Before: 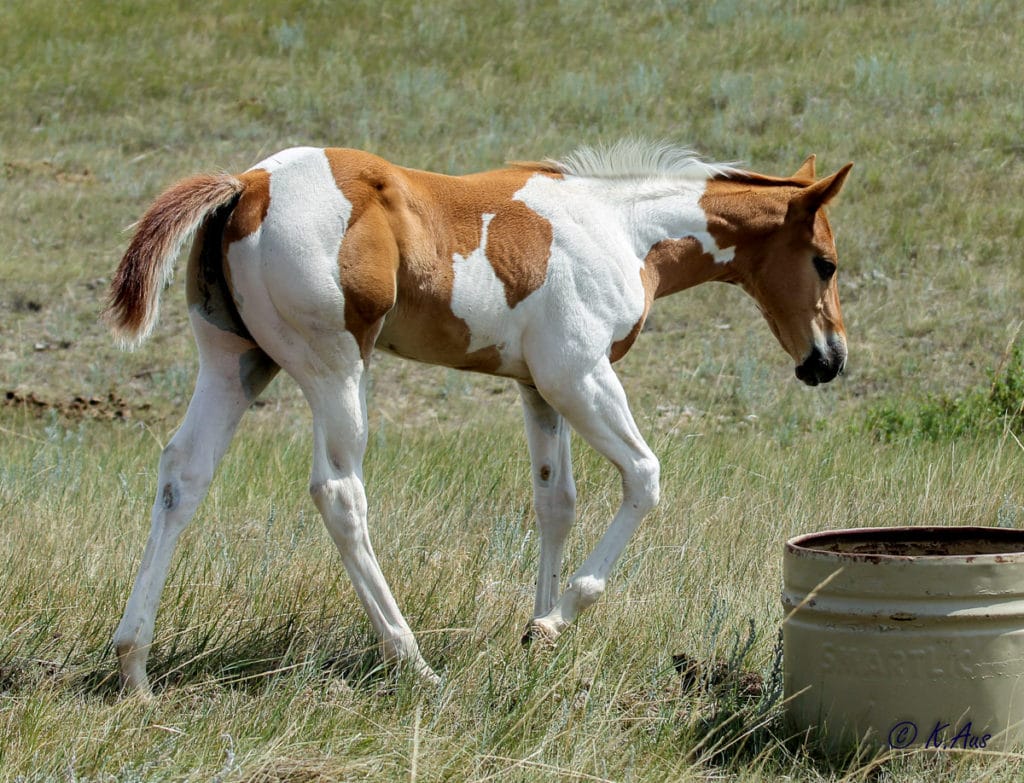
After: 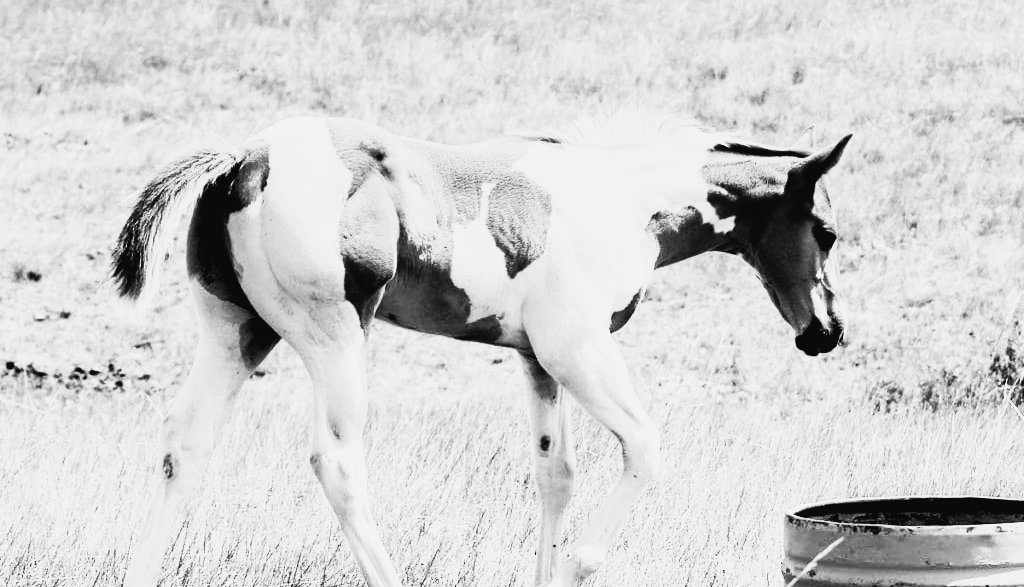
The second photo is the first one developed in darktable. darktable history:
white balance: red 1.004, blue 1.024
tone curve: curves: ch0 [(0, 0.026) (0.172, 0.194) (0.398, 0.437) (0.469, 0.544) (0.612, 0.741) (0.845, 0.926) (1, 0.968)]; ch1 [(0, 0) (0.437, 0.453) (0.472, 0.467) (0.502, 0.502) (0.531, 0.546) (0.574, 0.583) (0.617, 0.64) (0.699, 0.749) (0.859, 0.919) (1, 1)]; ch2 [(0, 0) (0.33, 0.301) (0.421, 0.443) (0.476, 0.502) (0.511, 0.504) (0.553, 0.553) (0.595, 0.586) (0.664, 0.664) (1, 1)], color space Lab, independent channels, preserve colors none
base curve: curves: ch0 [(0, 0) (0.007, 0.004) (0.027, 0.03) (0.046, 0.07) (0.207, 0.54) (0.442, 0.872) (0.673, 0.972) (1, 1)], preserve colors none
exposure: black level correction 0.01, exposure 0.014 EV, compensate highlight preservation false
monochrome: a -6.99, b 35.61, size 1.4
crop: top 3.857%, bottom 21.132%
